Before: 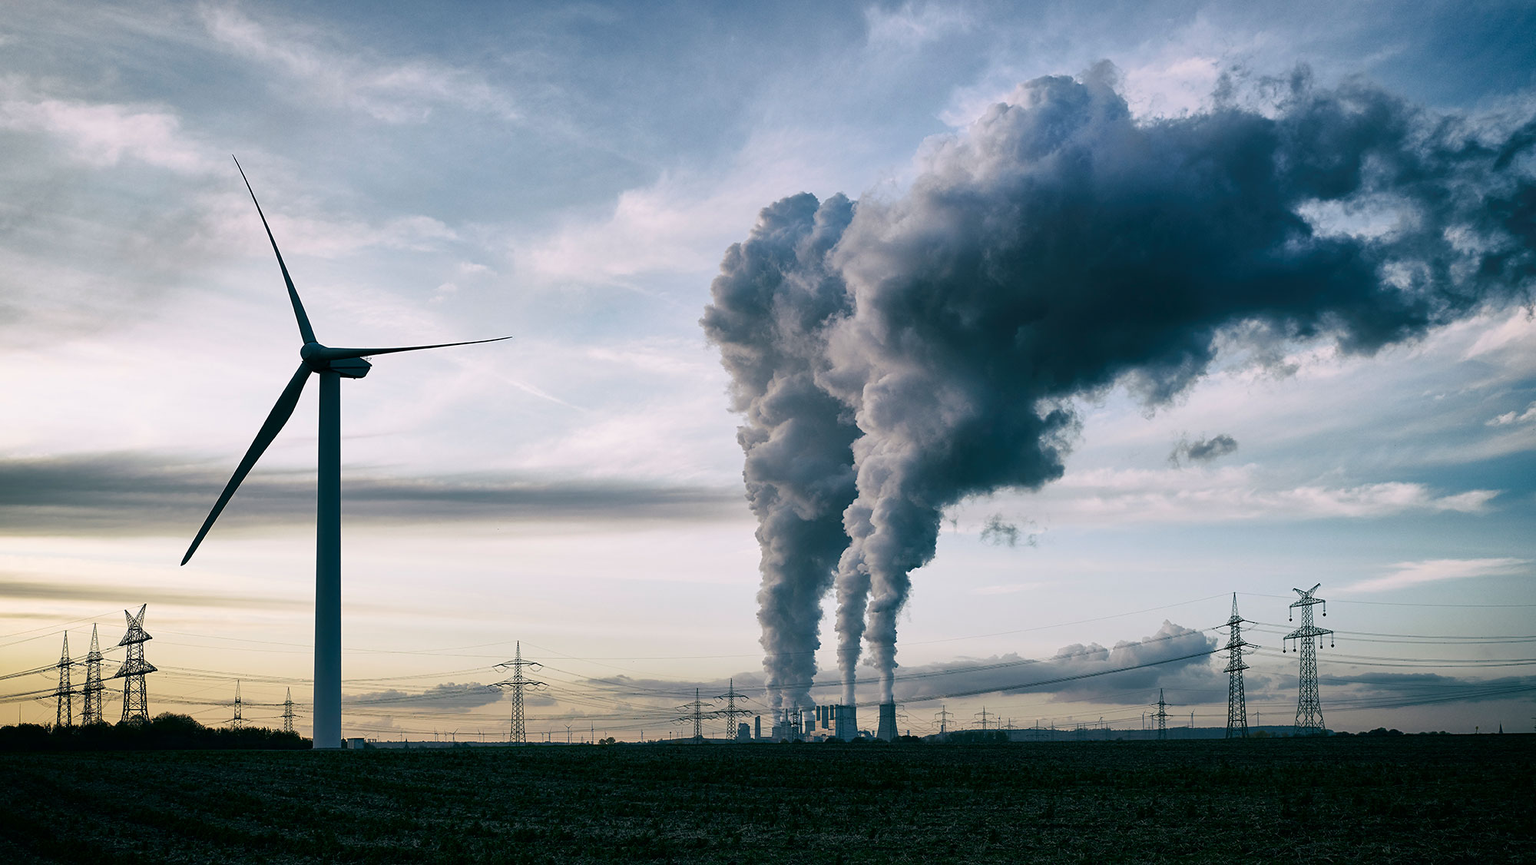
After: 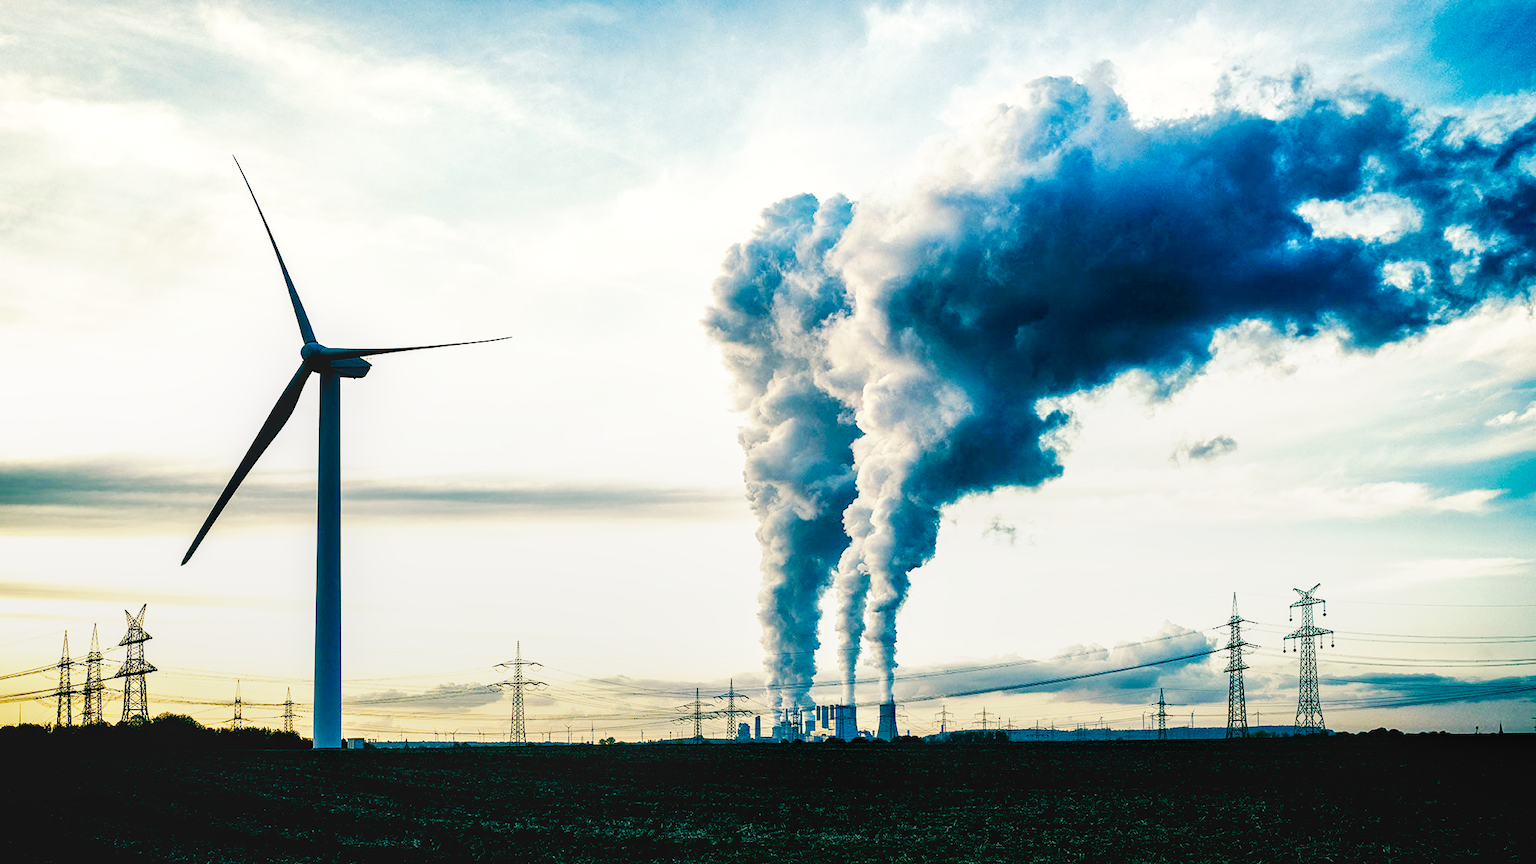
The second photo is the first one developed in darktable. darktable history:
exposure: black level correction 0.005, exposure 0.274 EV, compensate highlight preservation false
local contrast: detail 130%
base curve: curves: ch0 [(0, 0) (0.007, 0.004) (0.027, 0.03) (0.046, 0.07) (0.207, 0.54) (0.442, 0.872) (0.673, 0.972) (1, 1)], preserve colors none
color balance rgb: highlights gain › chroma 8.103%, highlights gain › hue 85.07°, perceptual saturation grading › global saturation 19.439%, perceptual saturation grading › highlights -25.266%, perceptual saturation grading › shadows 49.444%
